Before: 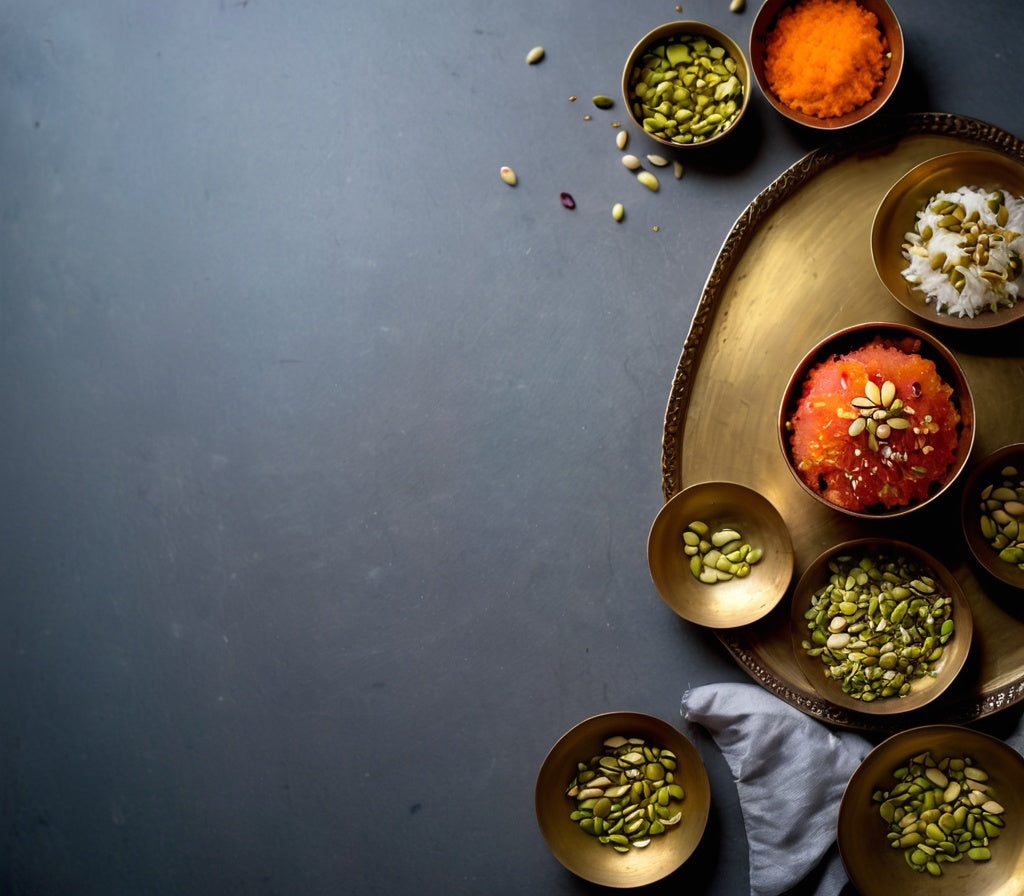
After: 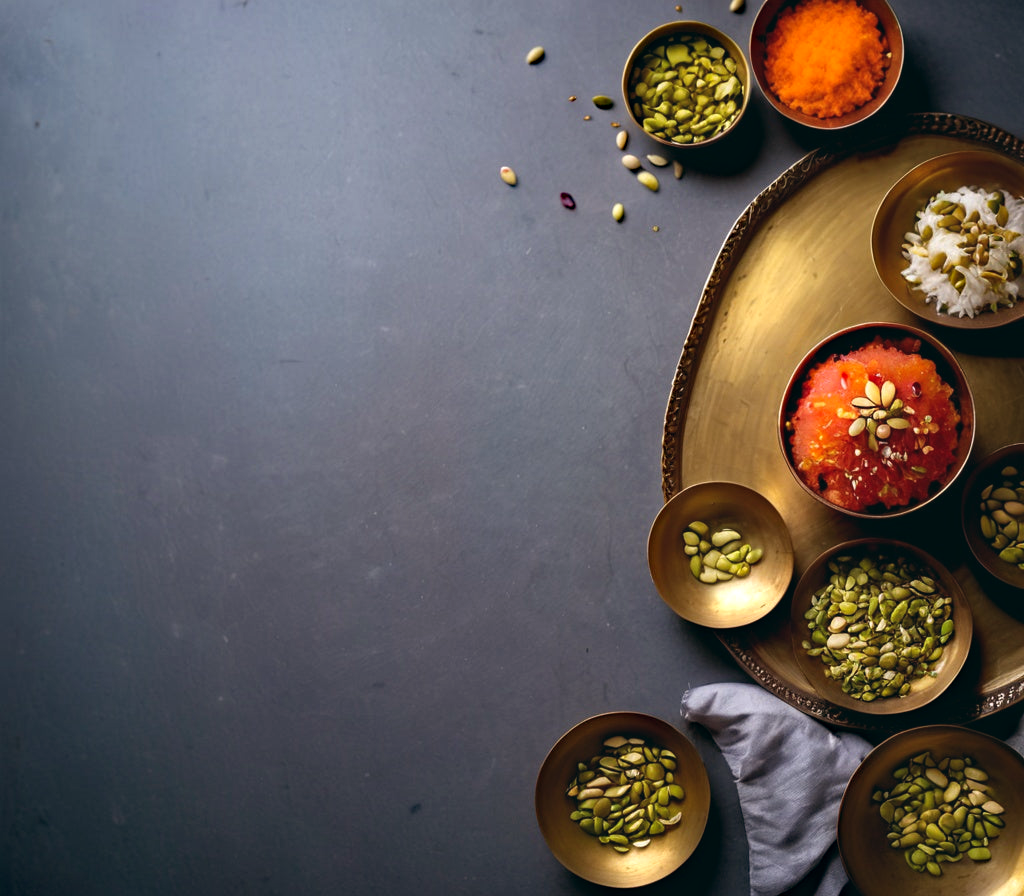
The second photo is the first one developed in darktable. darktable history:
color balance: lift [0.998, 0.998, 1.001, 1.002], gamma [0.995, 1.025, 0.992, 0.975], gain [0.995, 1.02, 0.997, 0.98]
exposure: black level correction -0.005, exposure 0.054 EV, compensate highlight preservation false
haze removal: compatibility mode true, adaptive false
